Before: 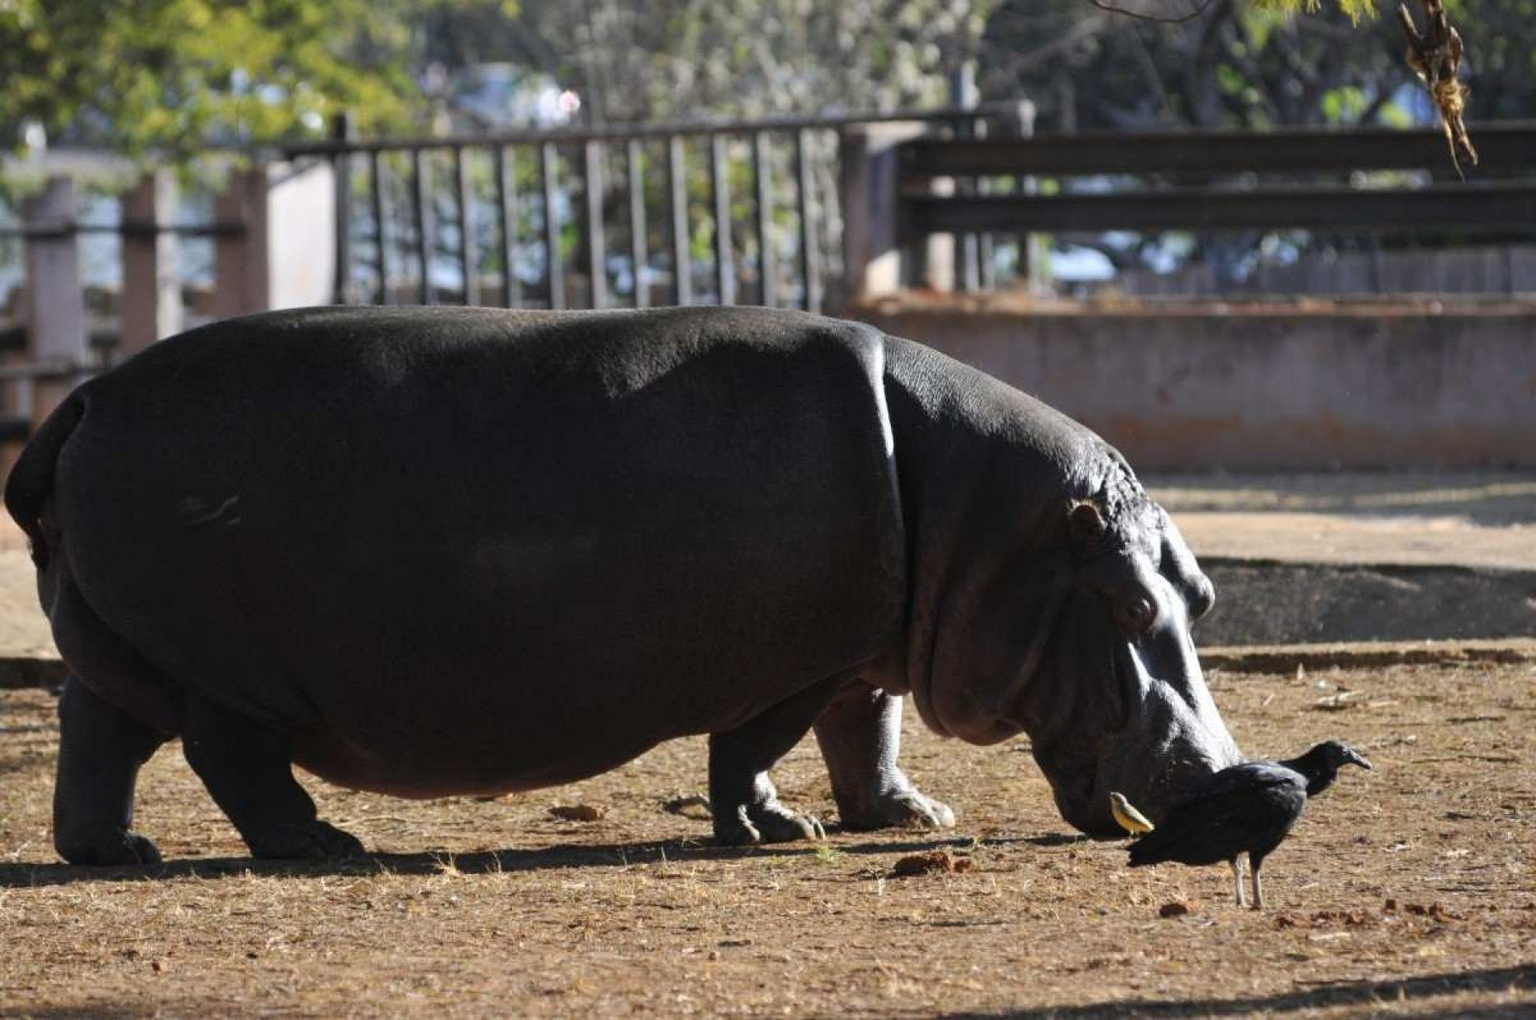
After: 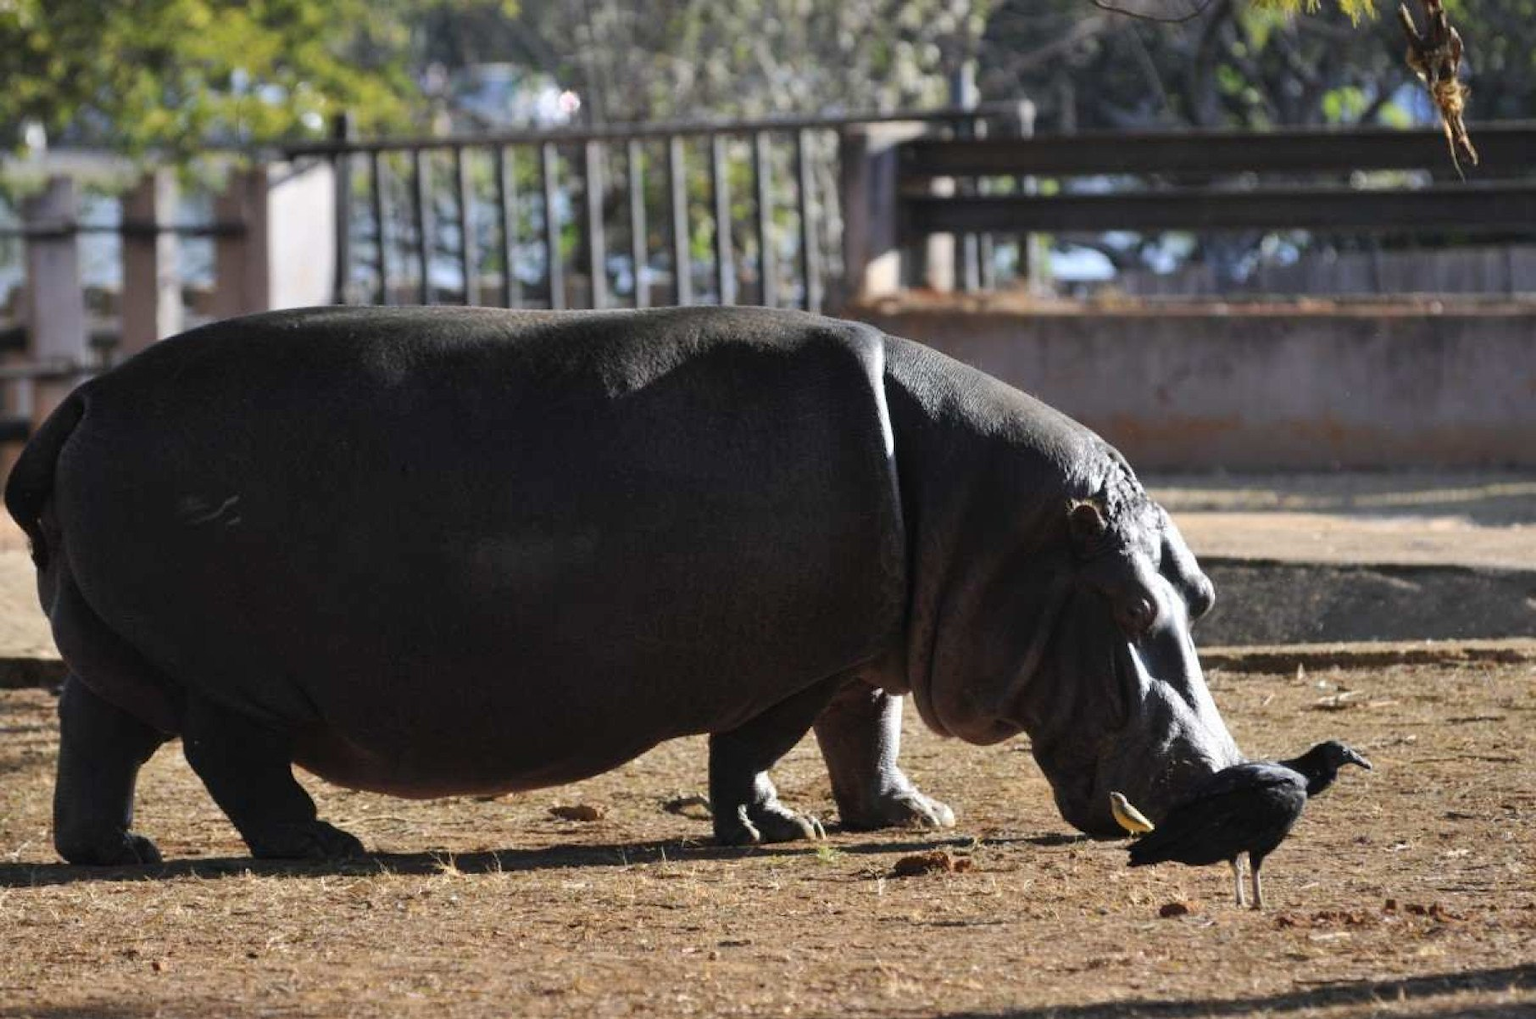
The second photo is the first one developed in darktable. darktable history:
shadows and highlights: shadows 30.72, highlights -62.48, soften with gaussian
